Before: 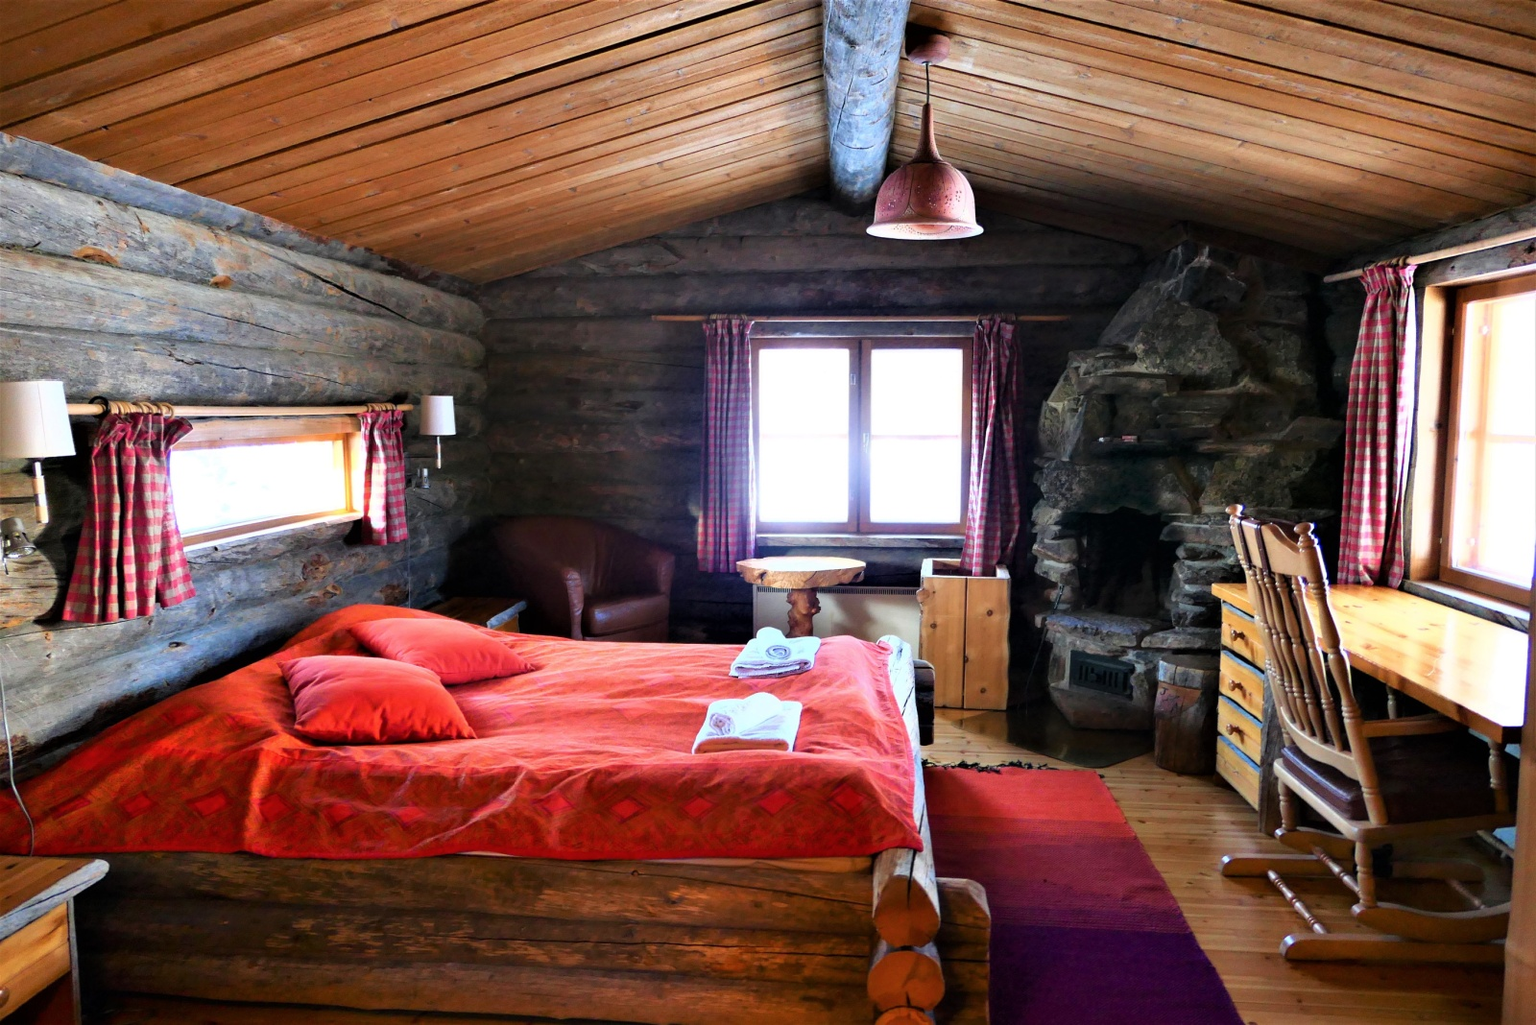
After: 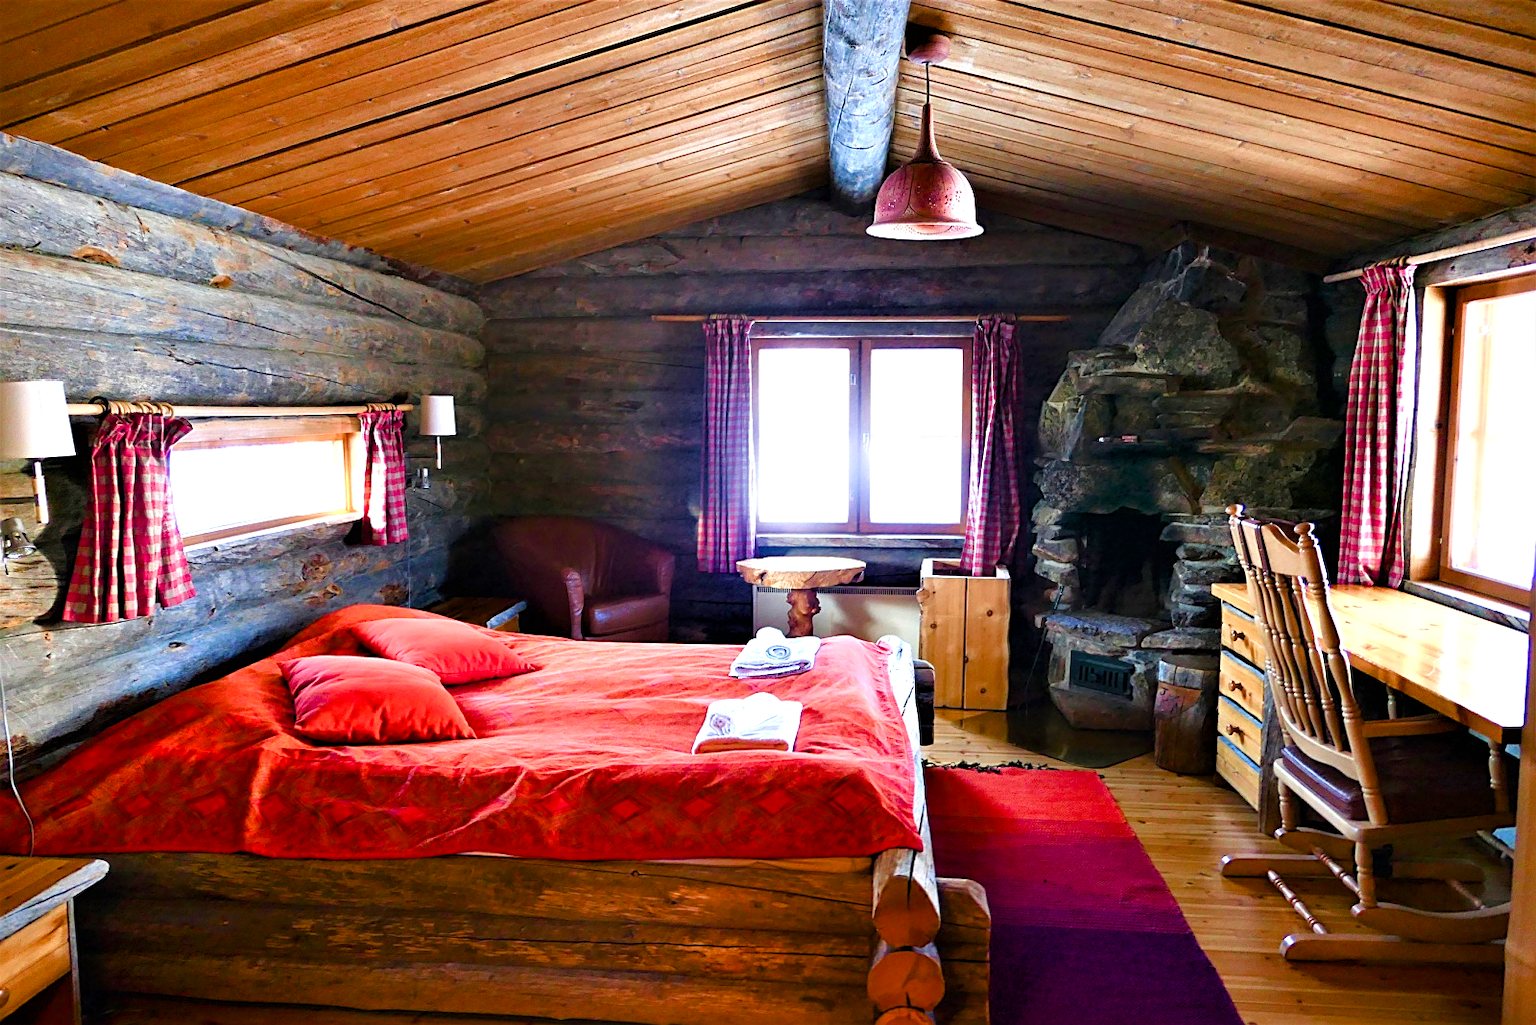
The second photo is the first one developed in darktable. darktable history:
exposure: exposure 0.371 EV, compensate exposure bias true, compensate highlight preservation false
color balance rgb: perceptual saturation grading › global saturation -0.018%, perceptual saturation grading › highlights -29.76%, perceptual saturation grading › mid-tones 29.367%, perceptual saturation grading › shadows 58.983%, global vibrance 15.435%
sharpen: on, module defaults
velvia: on, module defaults
